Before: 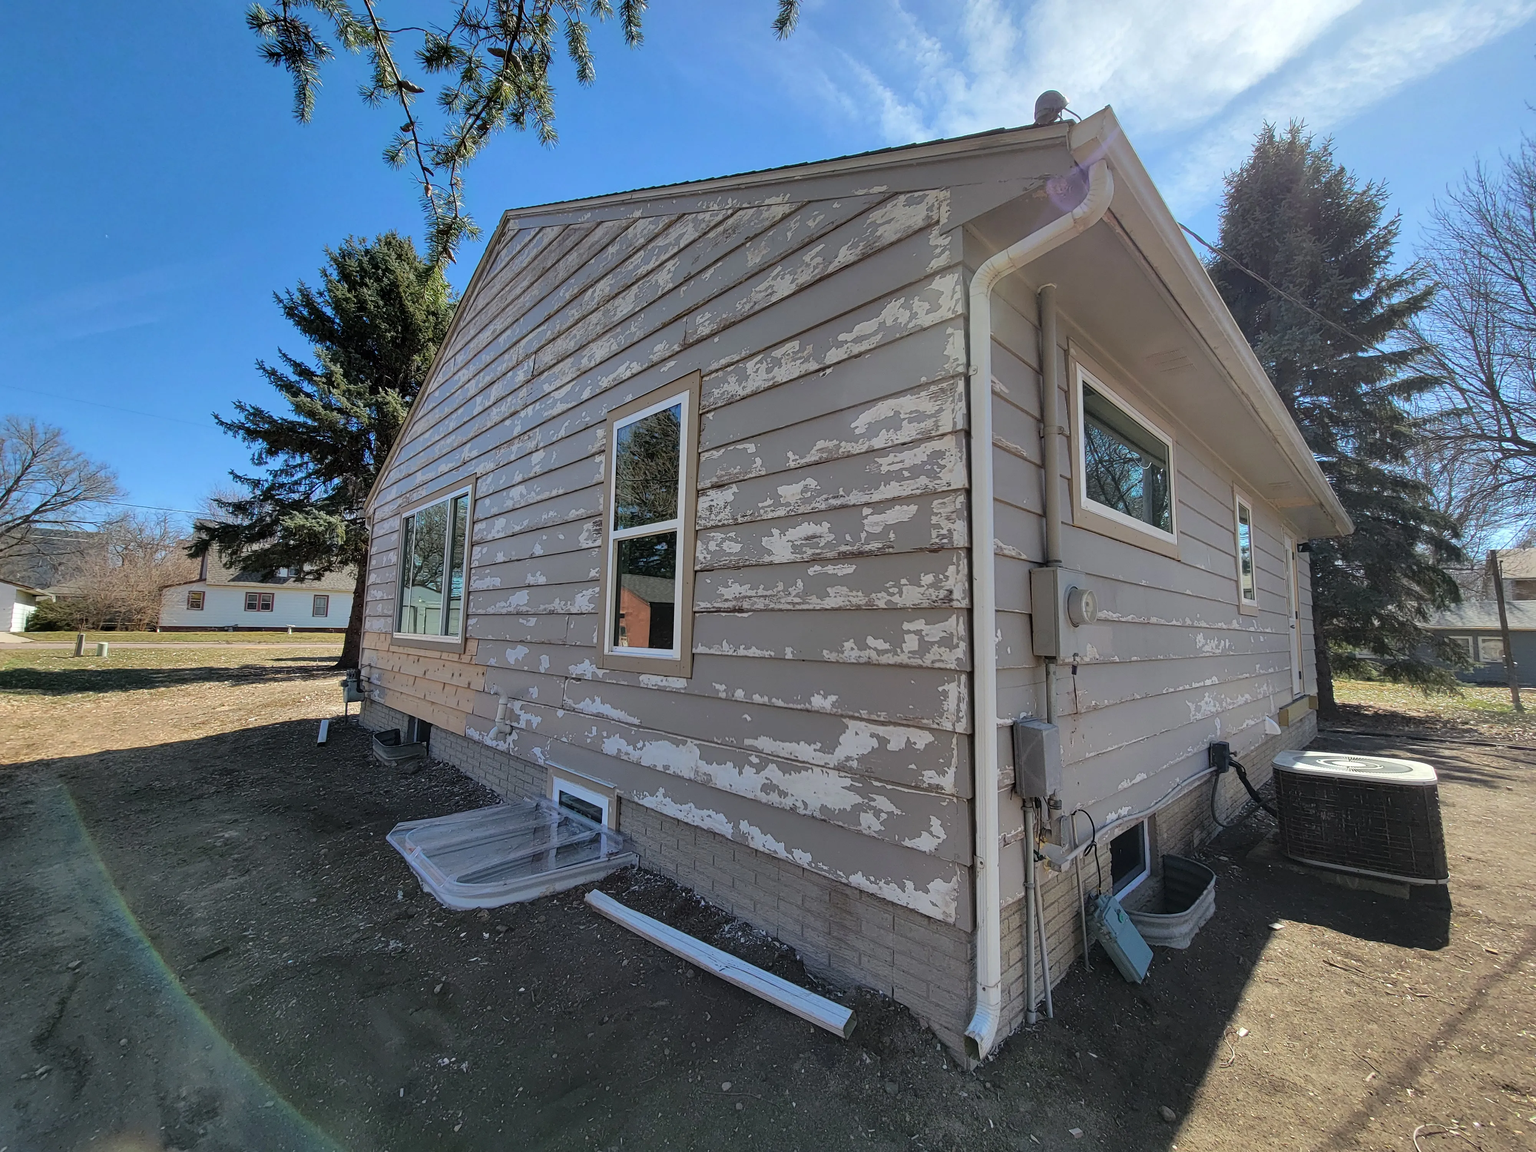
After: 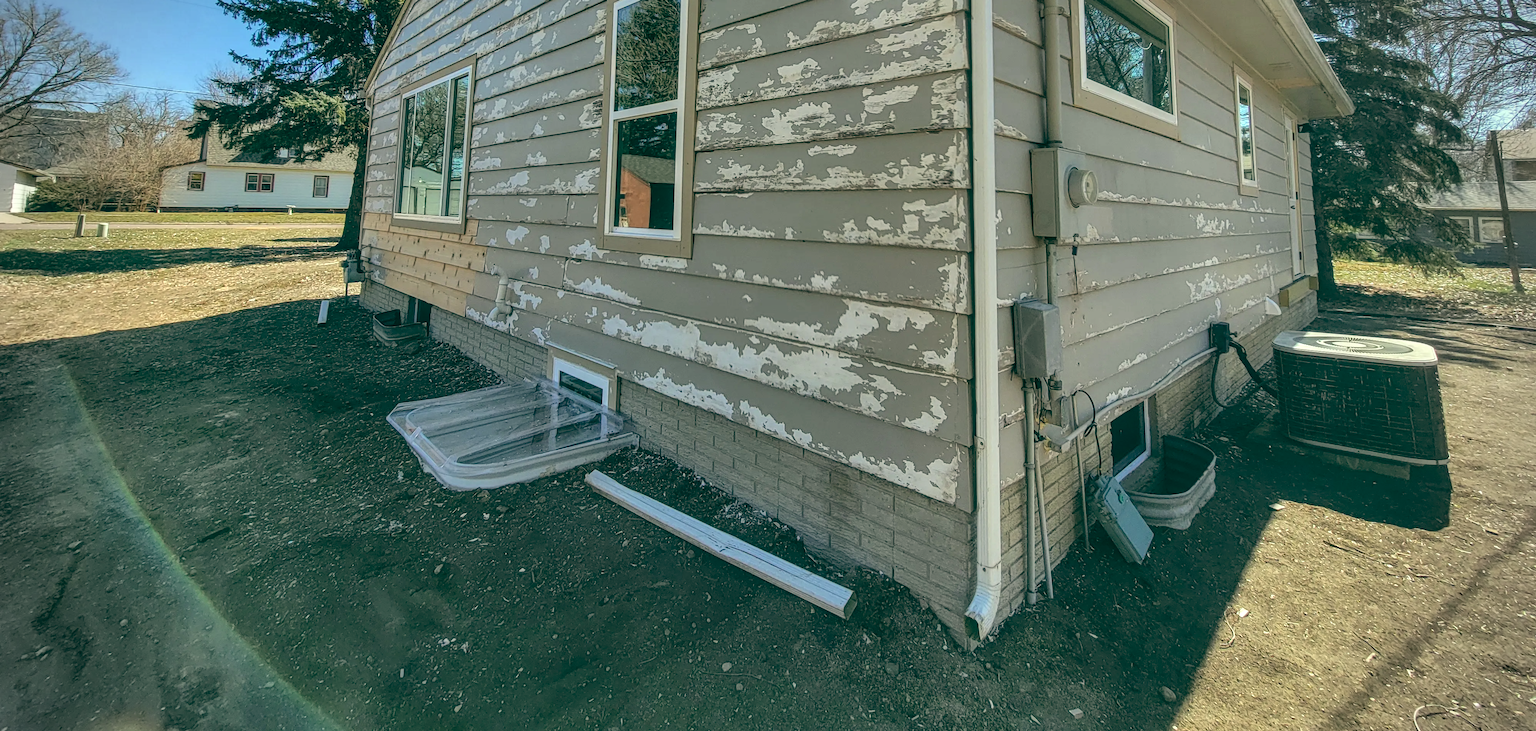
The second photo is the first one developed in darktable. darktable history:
exposure: black level correction 0, exposure 0.5 EV, compensate exposure bias true, compensate highlight preservation false
vignetting: on, module defaults
local contrast: highlights 0%, shadows 0%, detail 133%
crop and rotate: top 36.435%
color balance: lift [1.005, 0.99, 1.007, 1.01], gamma [1, 1.034, 1.032, 0.966], gain [0.873, 1.055, 1.067, 0.933]
